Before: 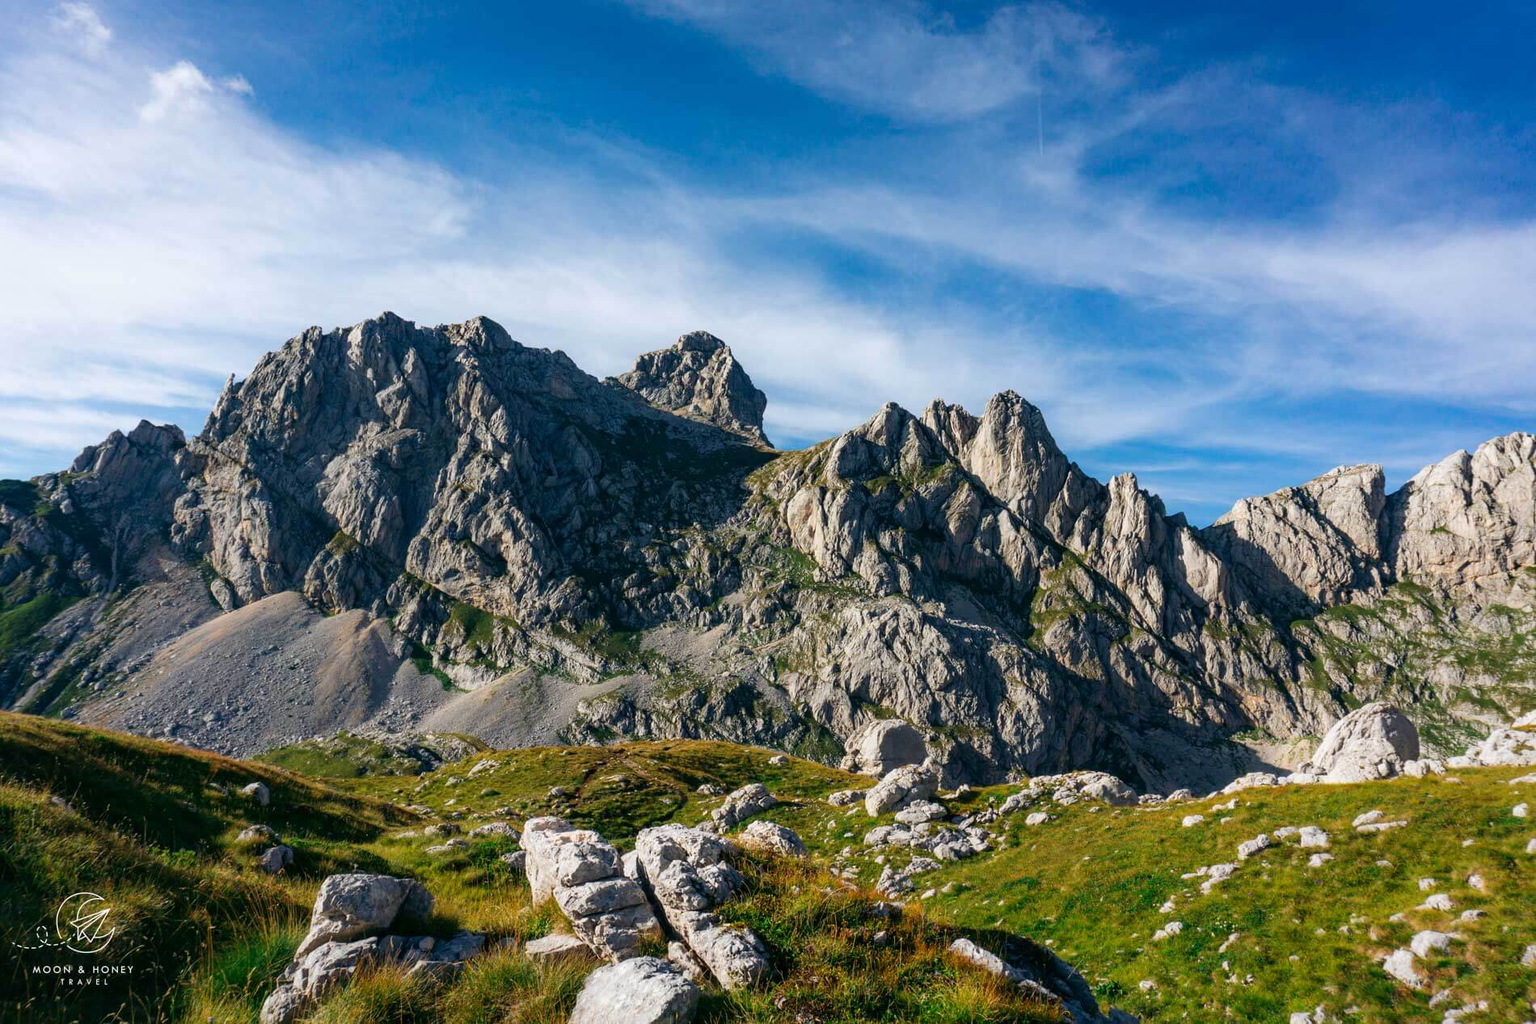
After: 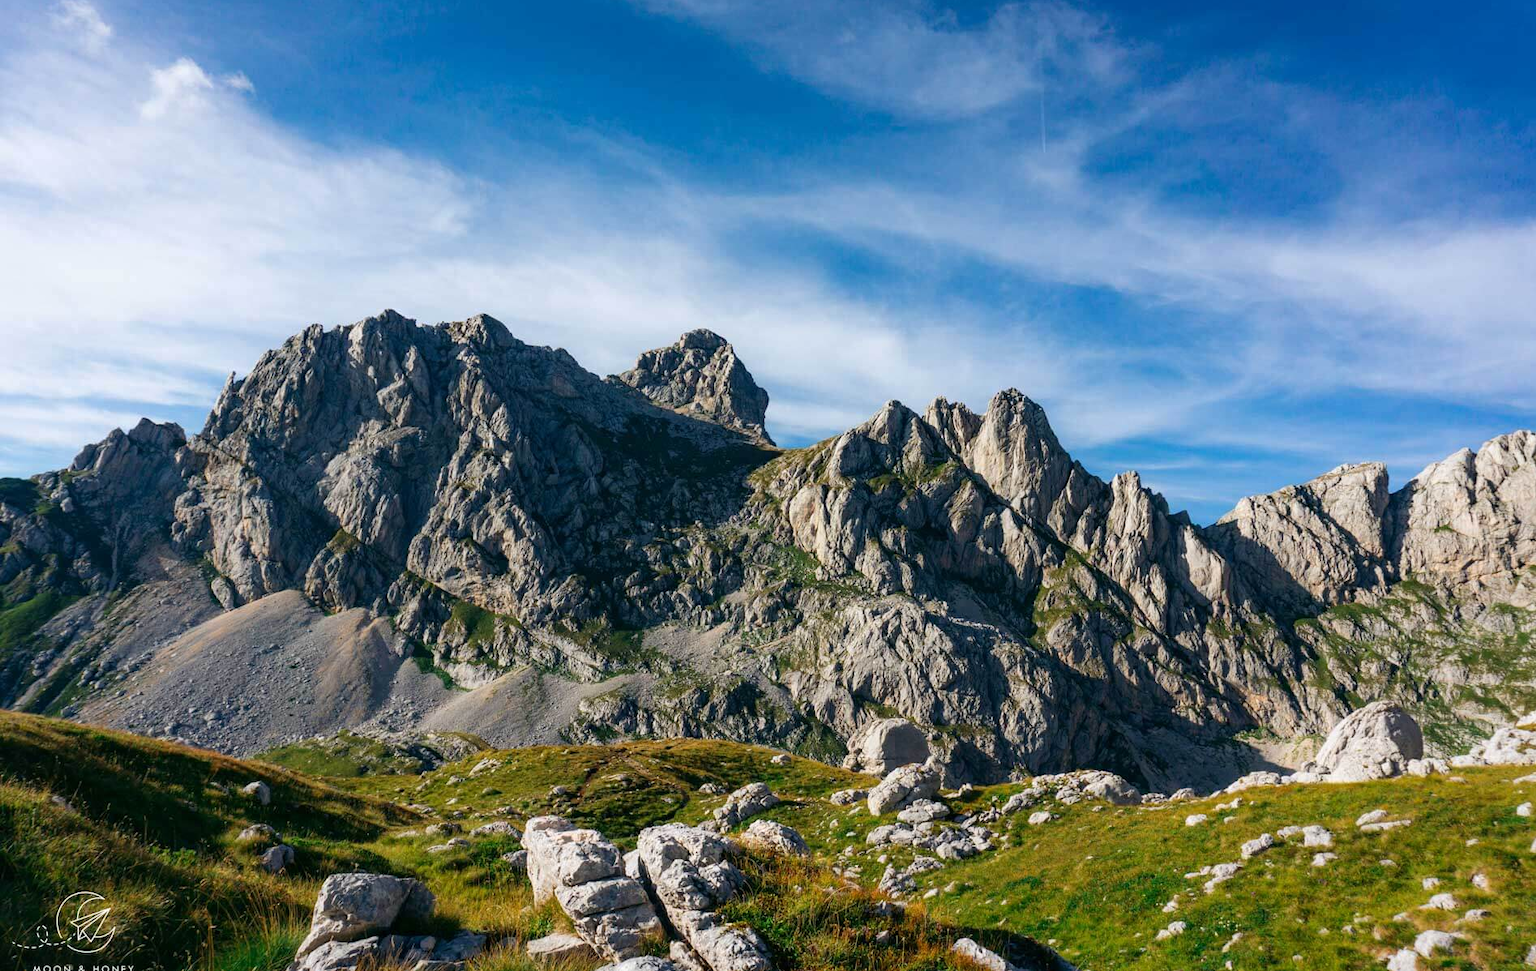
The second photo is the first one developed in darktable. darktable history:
crop: top 0.344%, right 0.254%, bottom 5.068%
